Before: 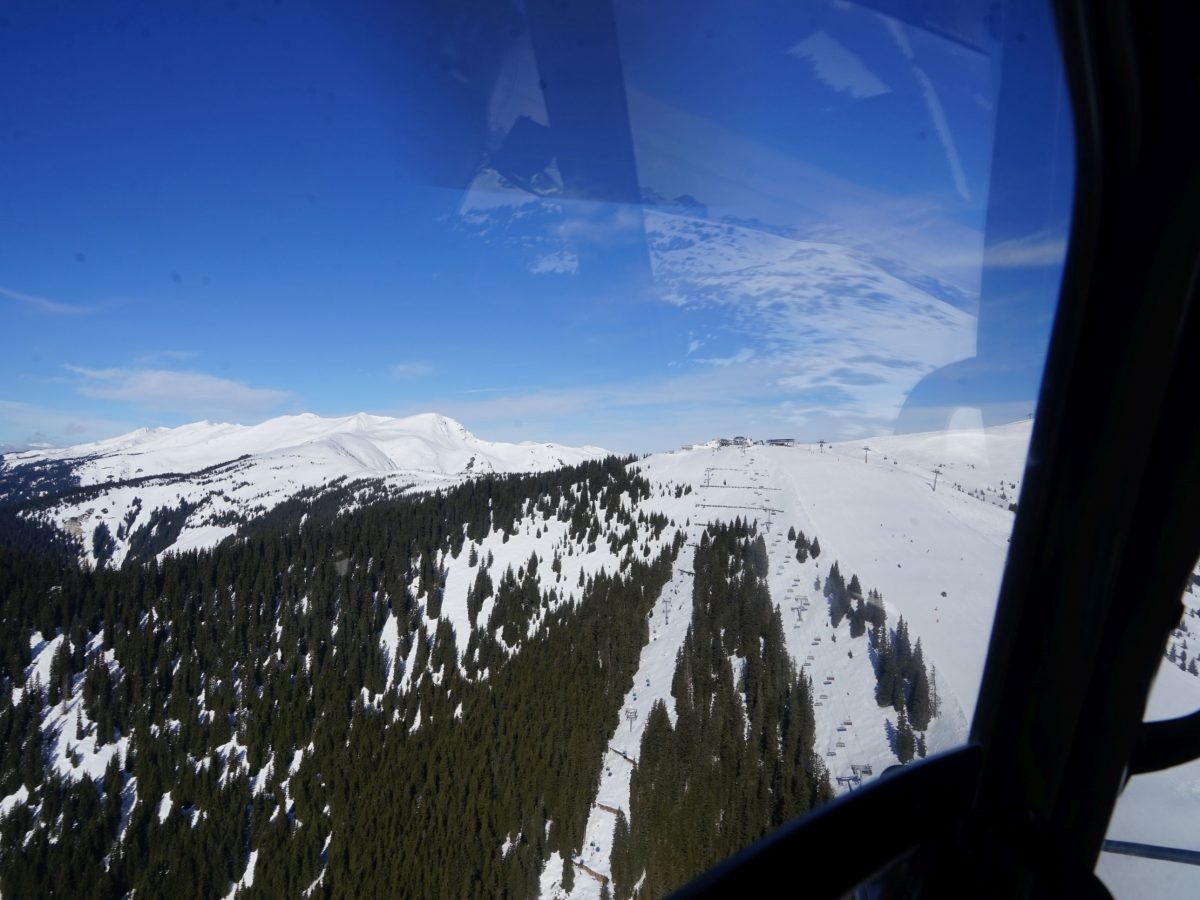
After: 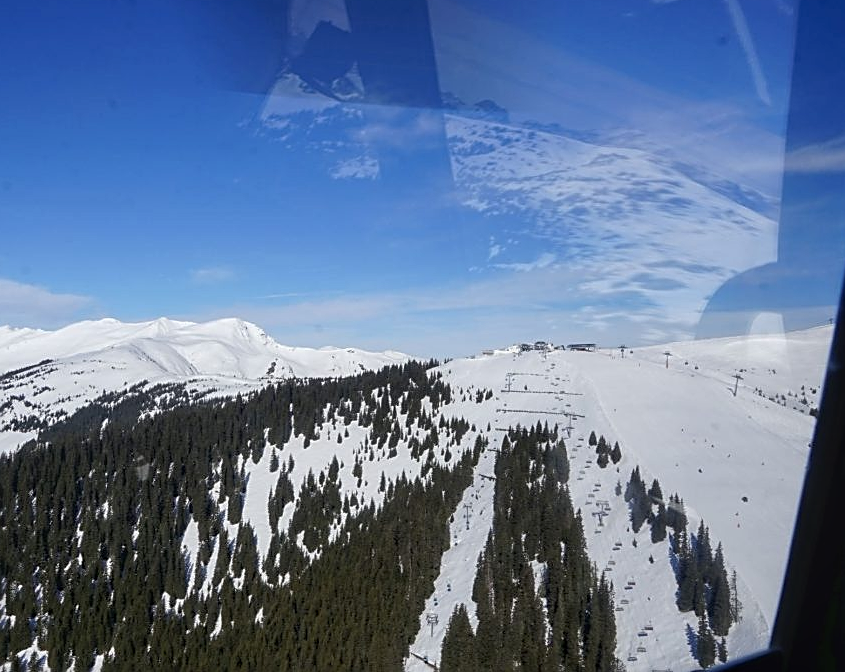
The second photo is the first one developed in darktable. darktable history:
crop and rotate: left 16.666%, top 10.647%, right 12.864%, bottom 14.616%
sharpen: amount 0.595
local contrast: on, module defaults
